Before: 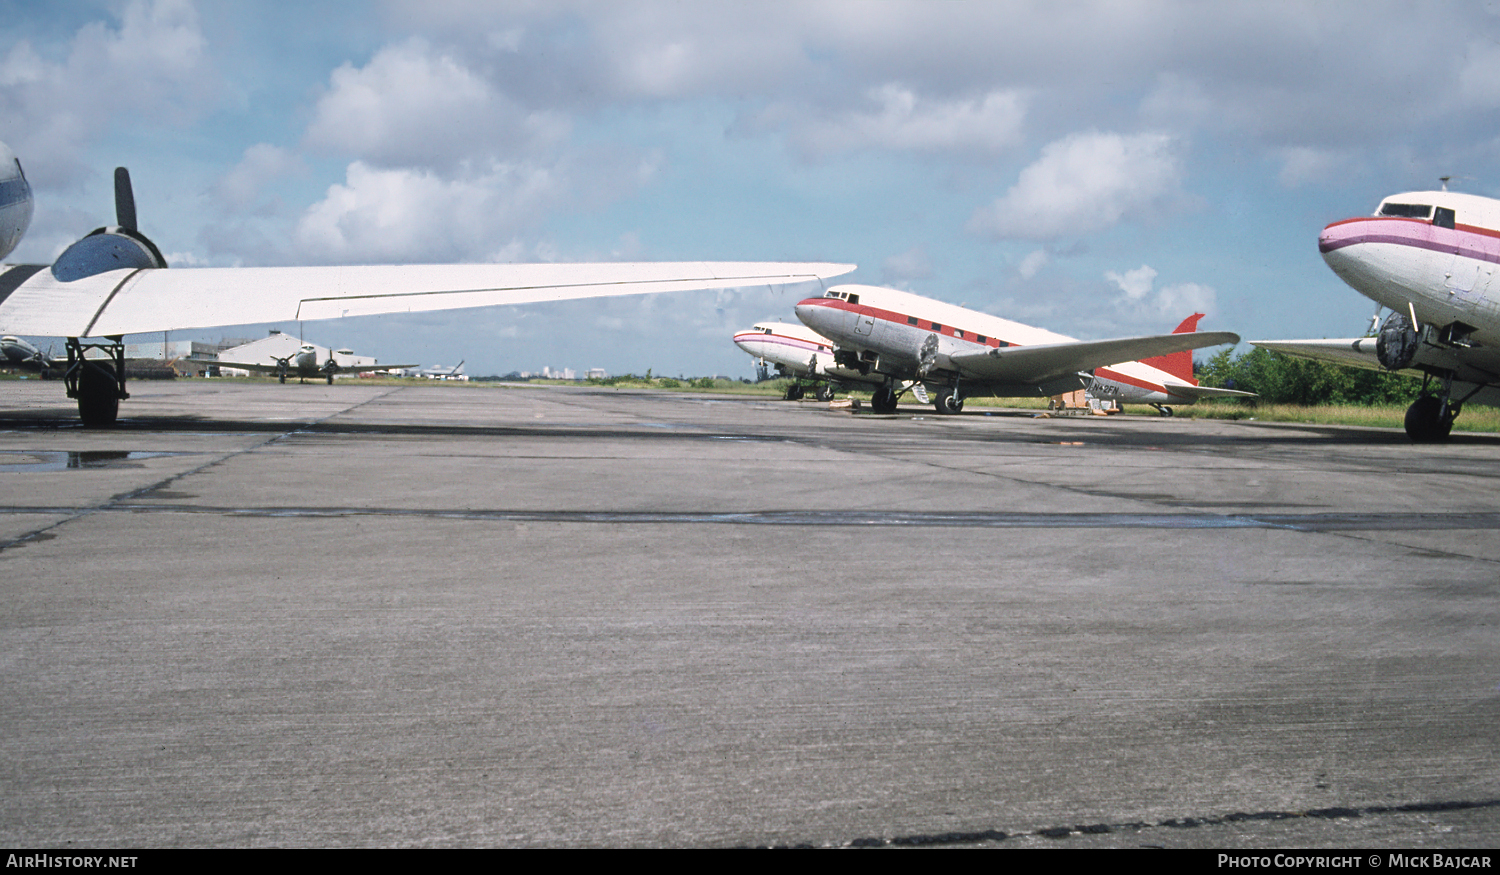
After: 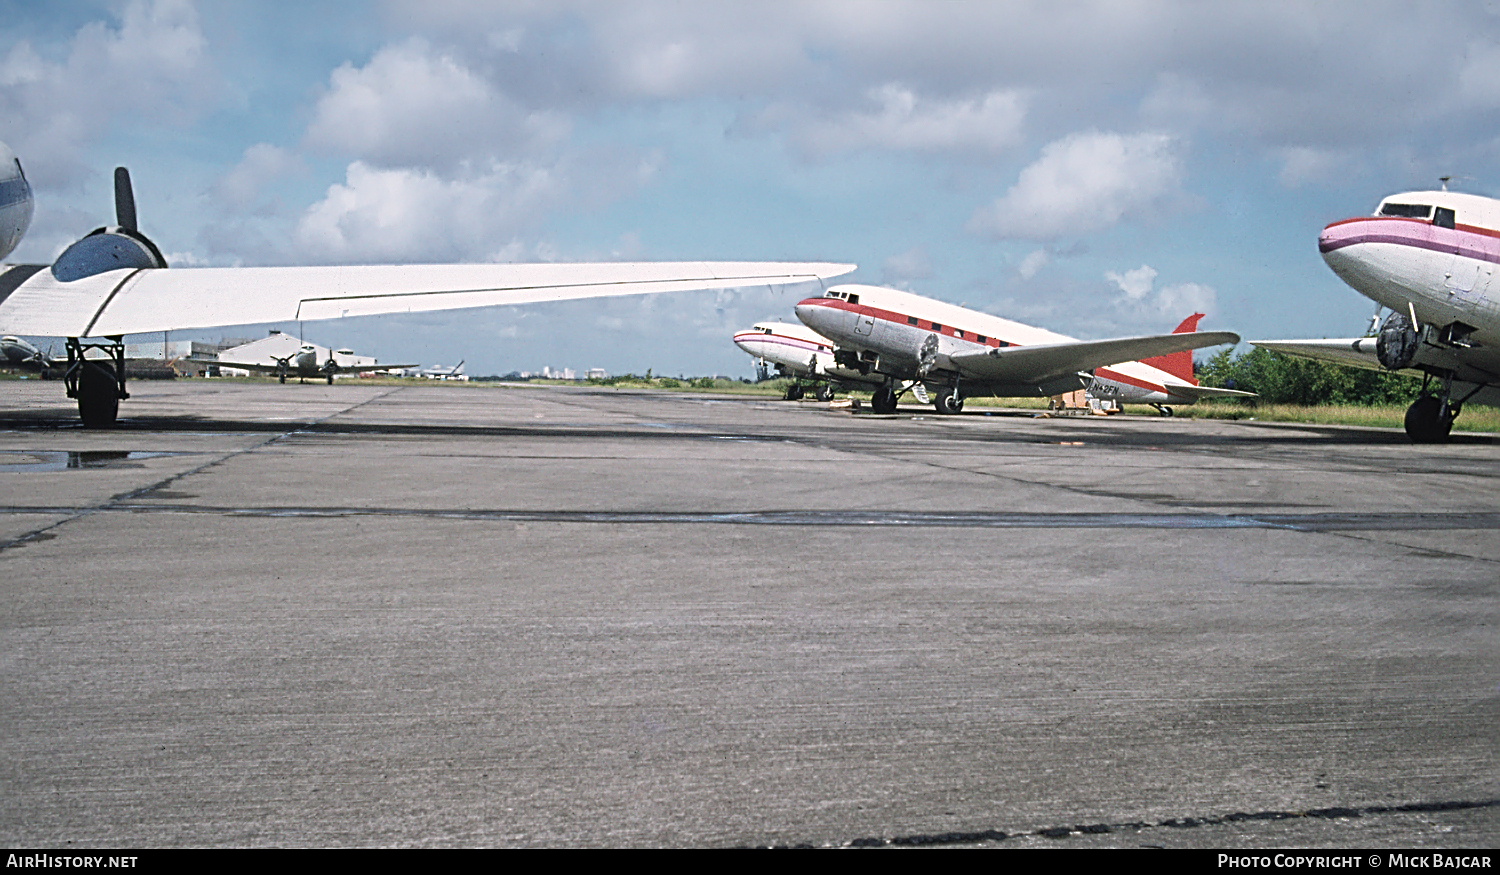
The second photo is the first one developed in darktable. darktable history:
sharpen: radius 3.1
